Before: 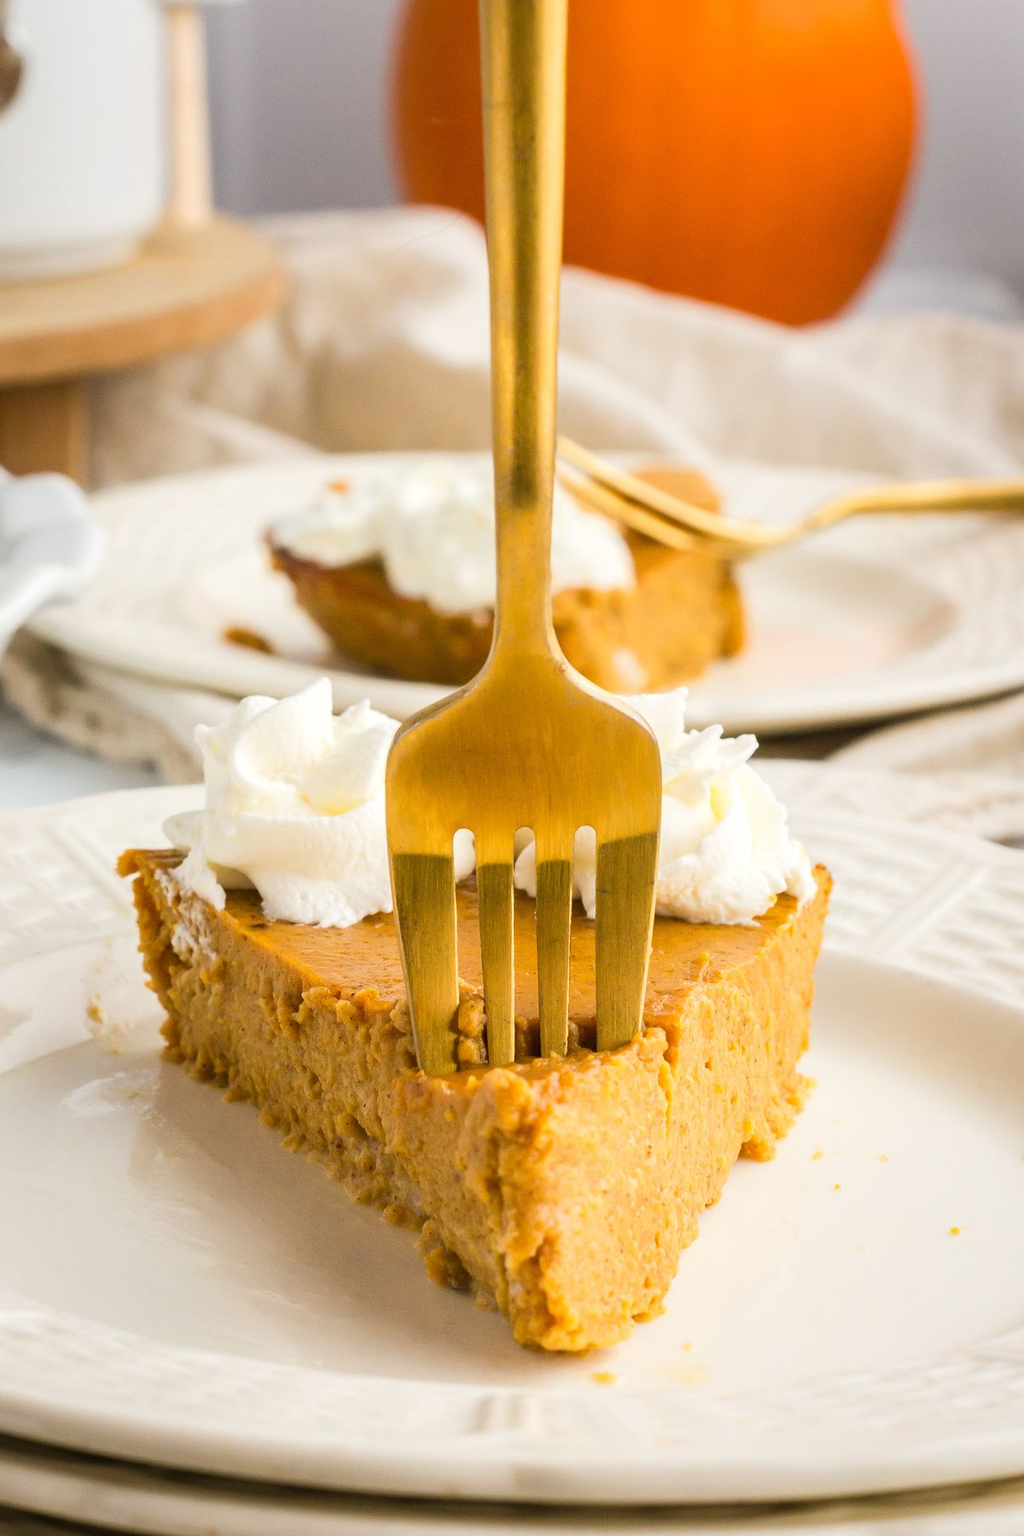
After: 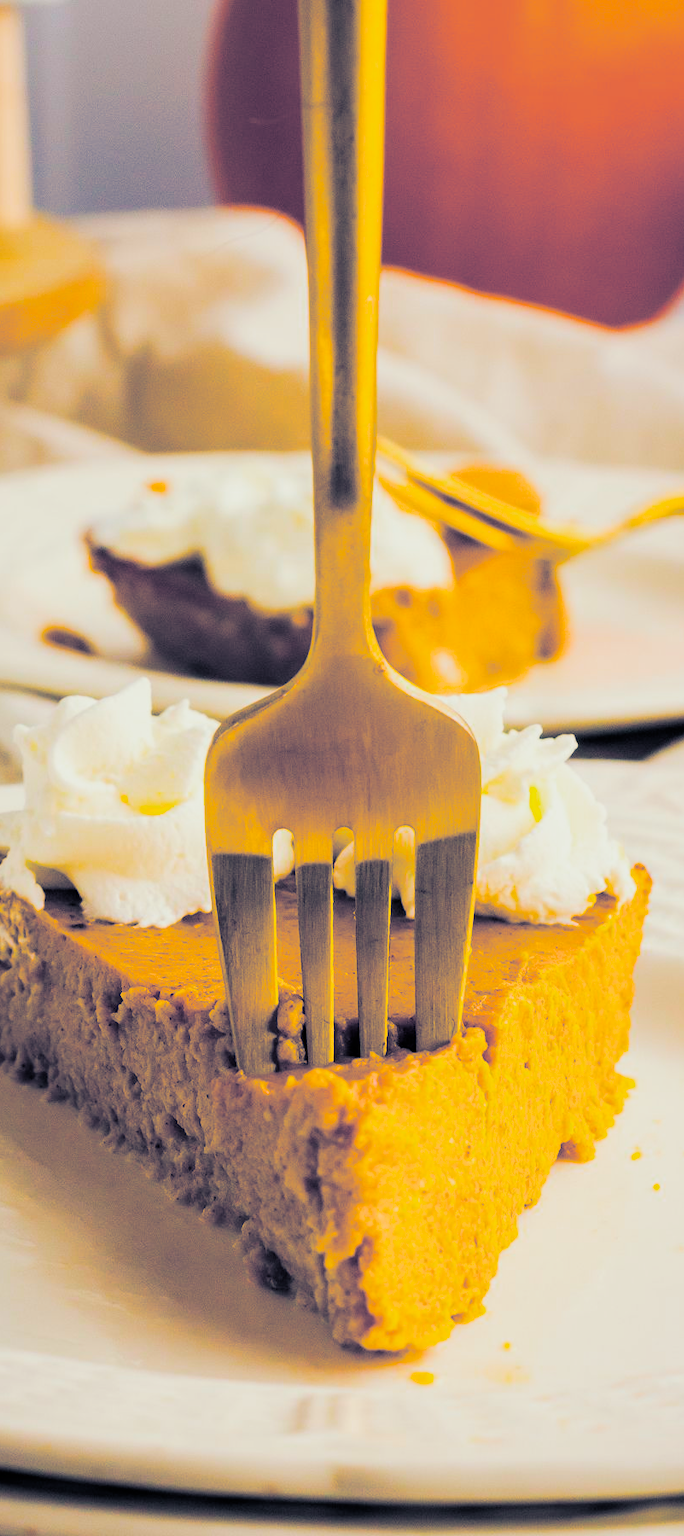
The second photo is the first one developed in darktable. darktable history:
color balance rgb: perceptual saturation grading › global saturation 100%
filmic rgb: black relative exposure -5 EV, white relative exposure 3.5 EV, hardness 3.19, contrast 1.2, highlights saturation mix -50%
split-toning: shadows › hue 226.8°, shadows › saturation 0.84
crop and rotate: left 17.732%, right 15.423%
